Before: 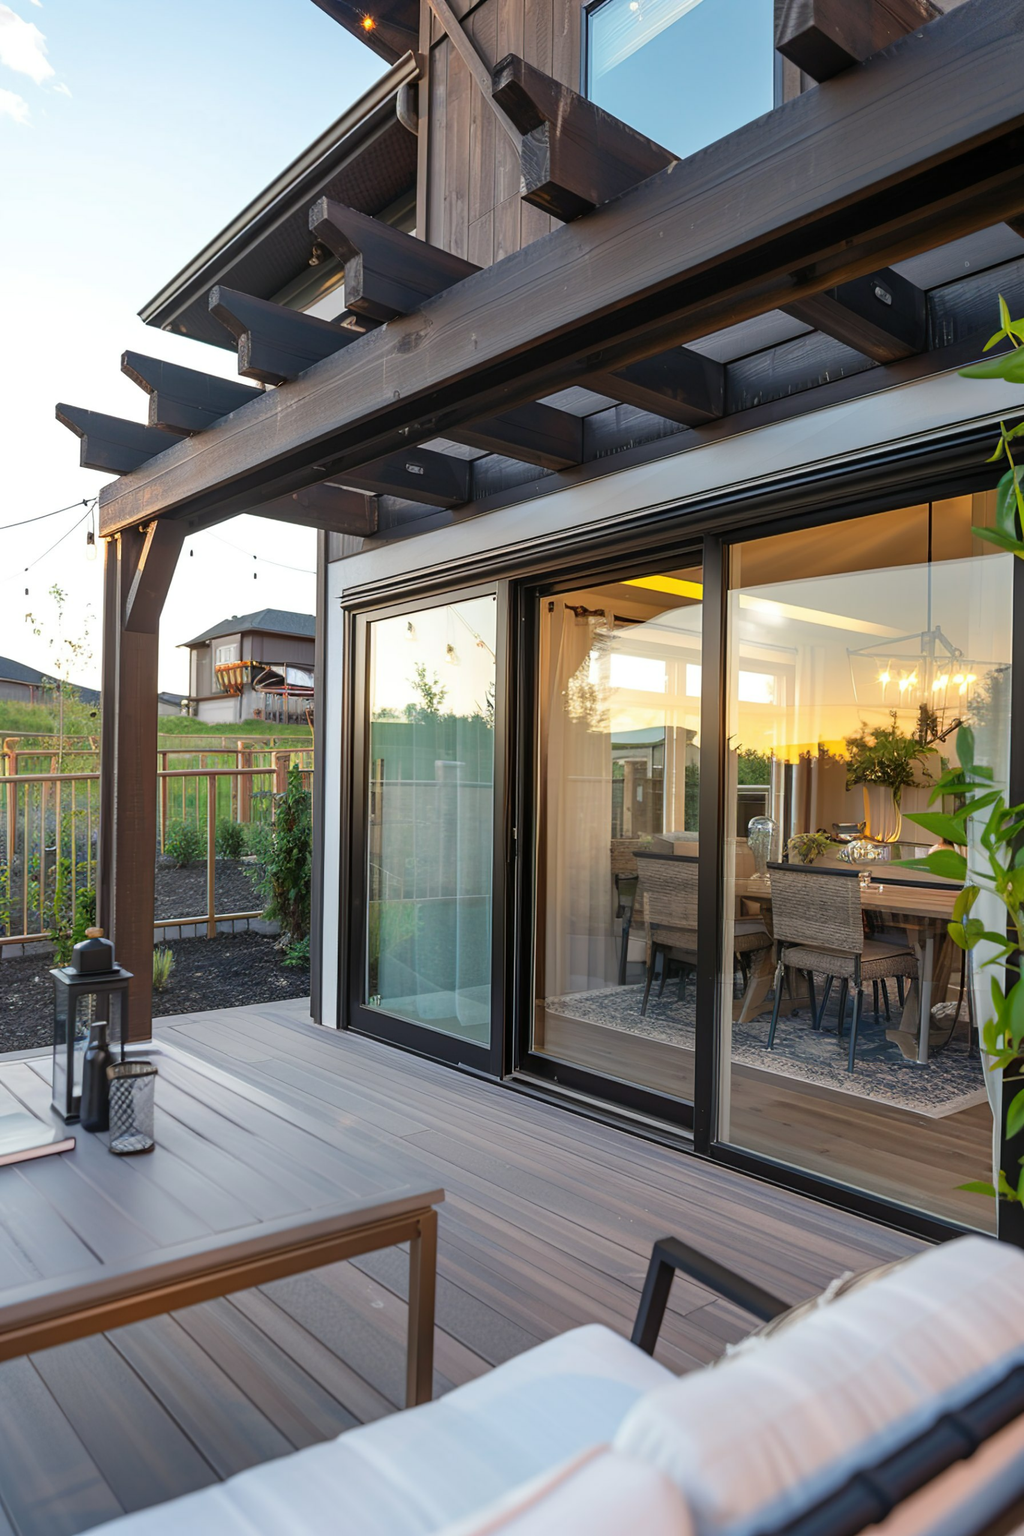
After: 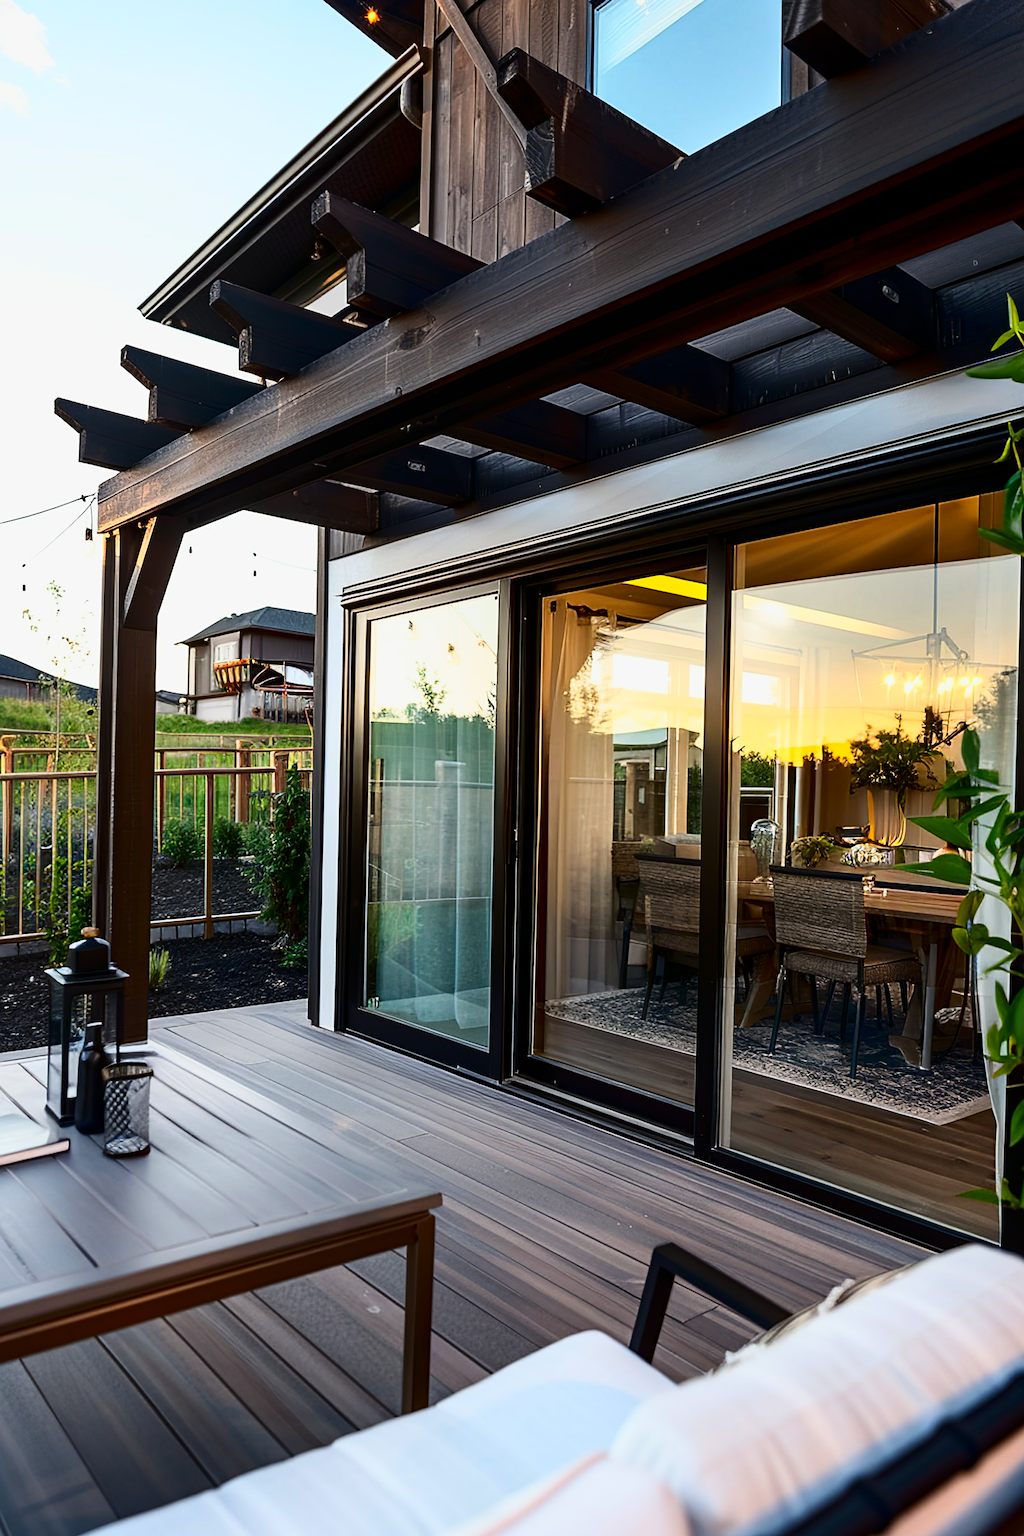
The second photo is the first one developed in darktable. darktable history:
tone curve: curves: ch0 [(0, 0) (0.091, 0.077) (0.517, 0.574) (0.745, 0.82) (0.844, 0.908) (0.909, 0.942) (1, 0.973)]; ch1 [(0, 0) (0.437, 0.404) (0.5, 0.5) (0.534, 0.554) (0.58, 0.603) (0.616, 0.649) (1, 1)]; ch2 [(0, 0) (0.442, 0.415) (0.5, 0.5) (0.535, 0.557) (0.585, 0.62) (1, 1)], color space Lab, linked channels, preserve colors none
sharpen: on, module defaults
contrast brightness saturation: contrast 0.242, brightness -0.225, saturation 0.145
crop and rotate: angle -0.348°
